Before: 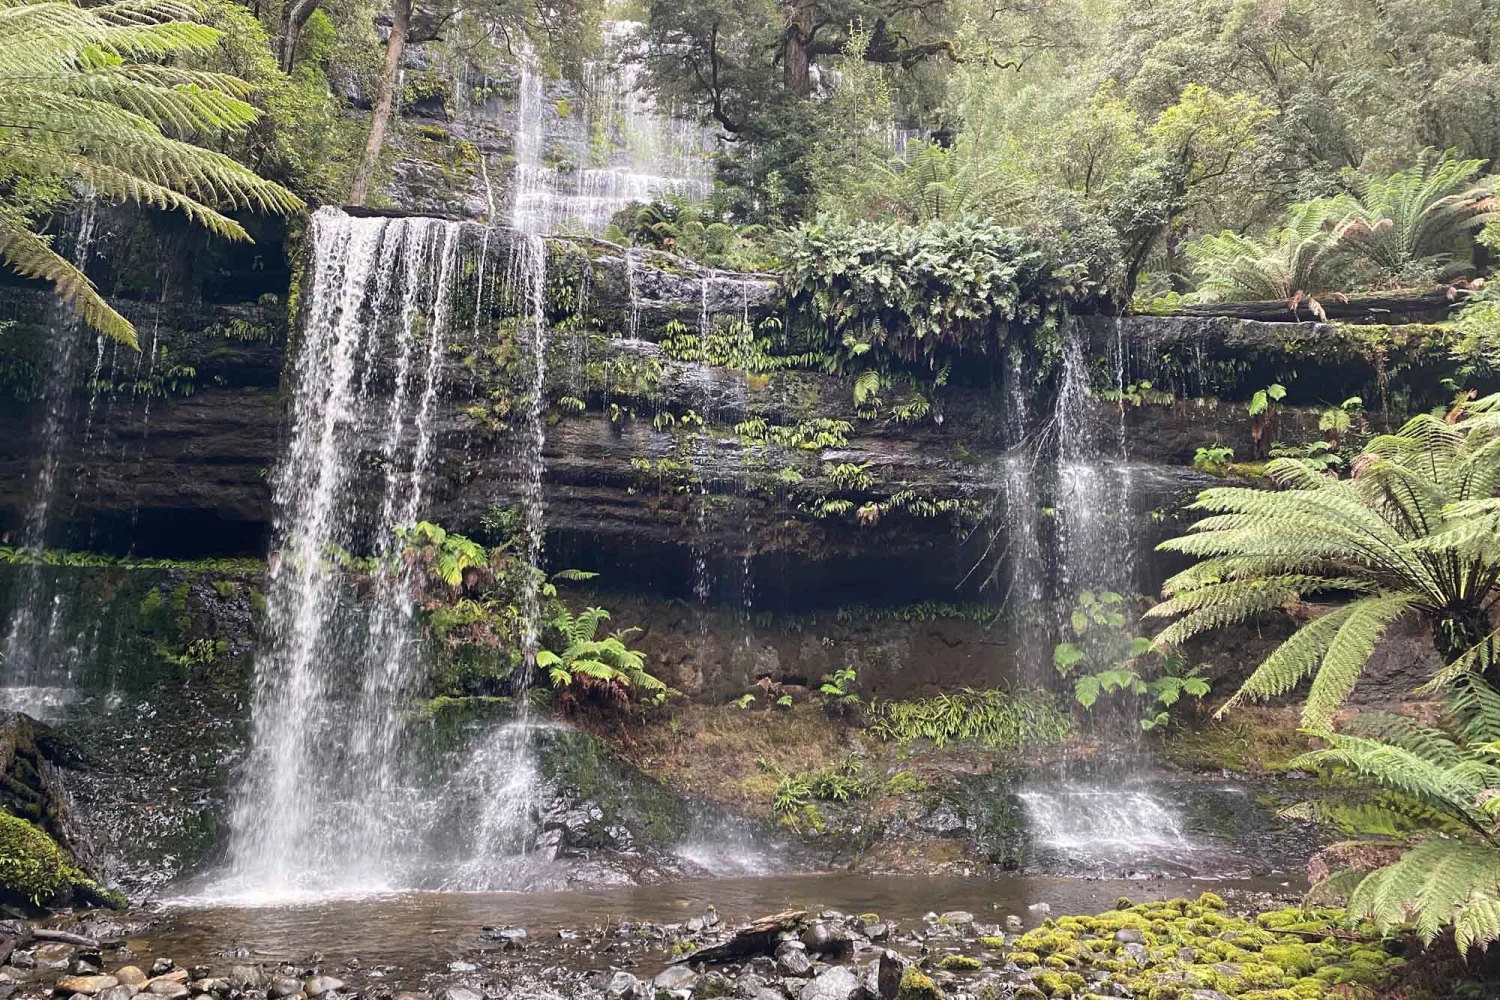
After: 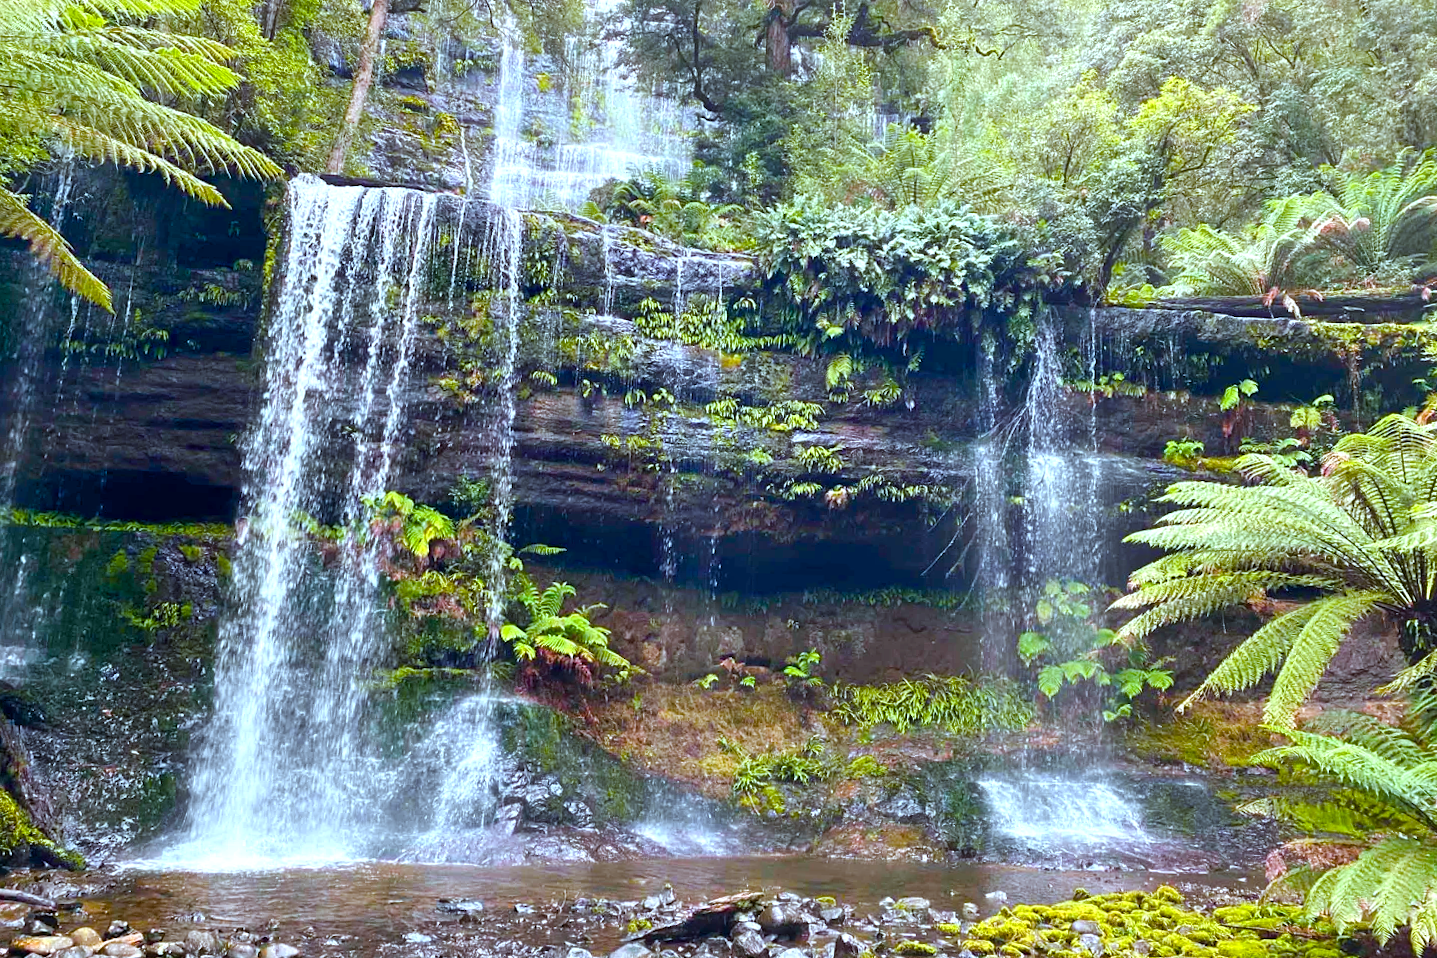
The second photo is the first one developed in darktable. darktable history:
color balance rgb: linear chroma grading › shadows 10%, linear chroma grading › highlights 10%, linear chroma grading › global chroma 15%, linear chroma grading › mid-tones 15%, perceptual saturation grading › global saturation 40%, perceptual saturation grading › highlights -25%, perceptual saturation grading › mid-tones 35%, perceptual saturation grading › shadows 35%, perceptual brilliance grading › global brilliance 11.29%, global vibrance 11.29%
crop and rotate: angle -1.69°
color correction: highlights a* -9.73, highlights b* -21.22
tone equalizer: on, module defaults
